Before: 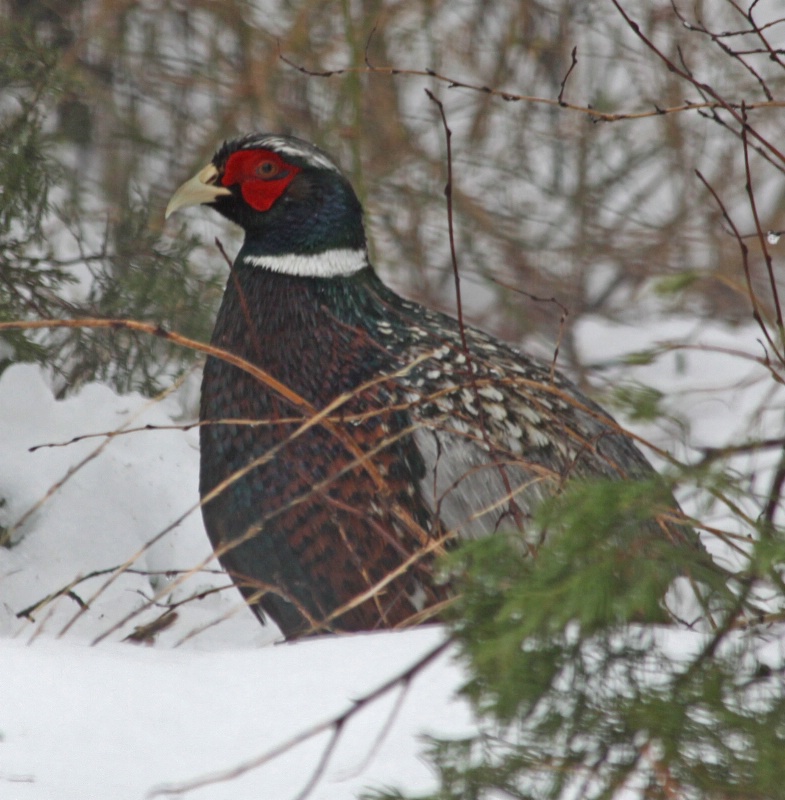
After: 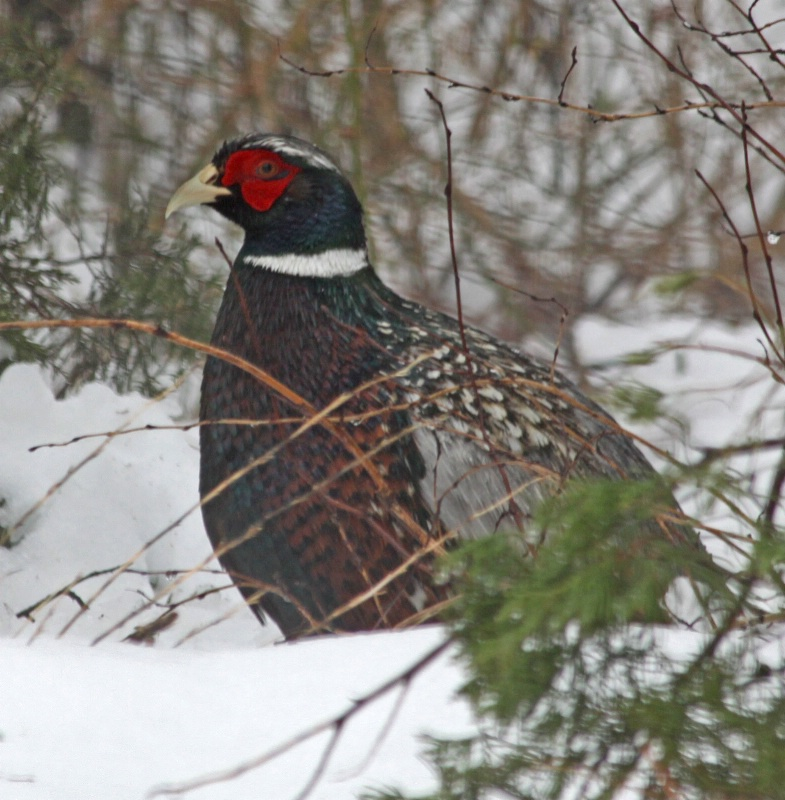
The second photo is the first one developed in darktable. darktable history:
exposure: black level correction 0.002, exposure 0.15 EV, compensate highlight preservation false
